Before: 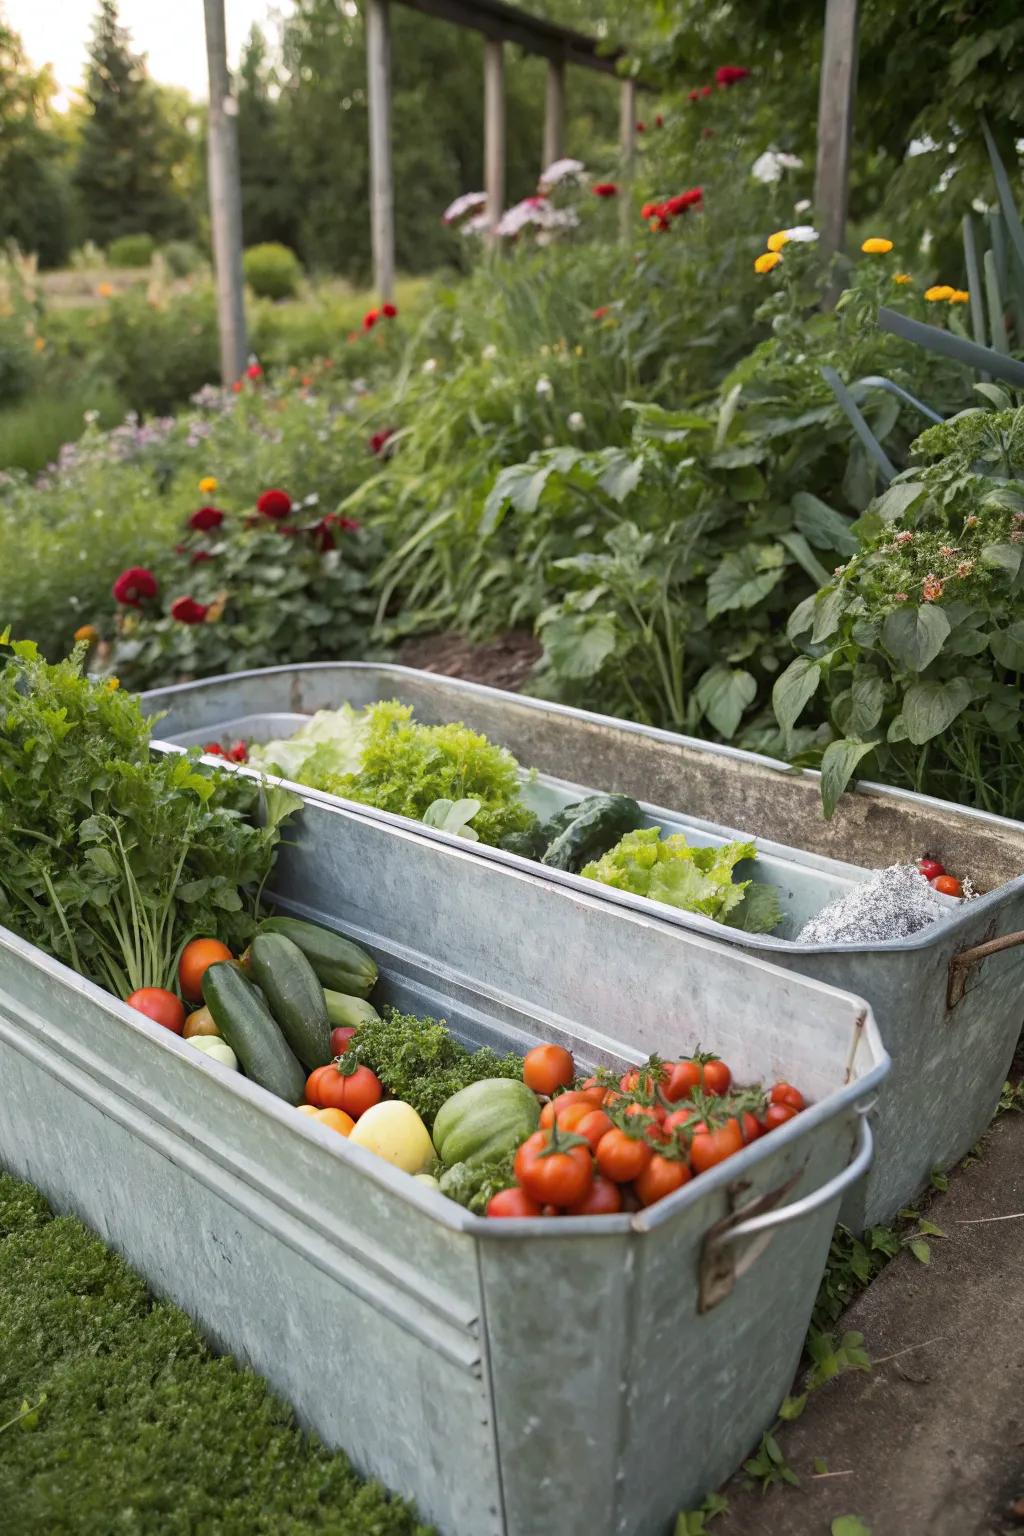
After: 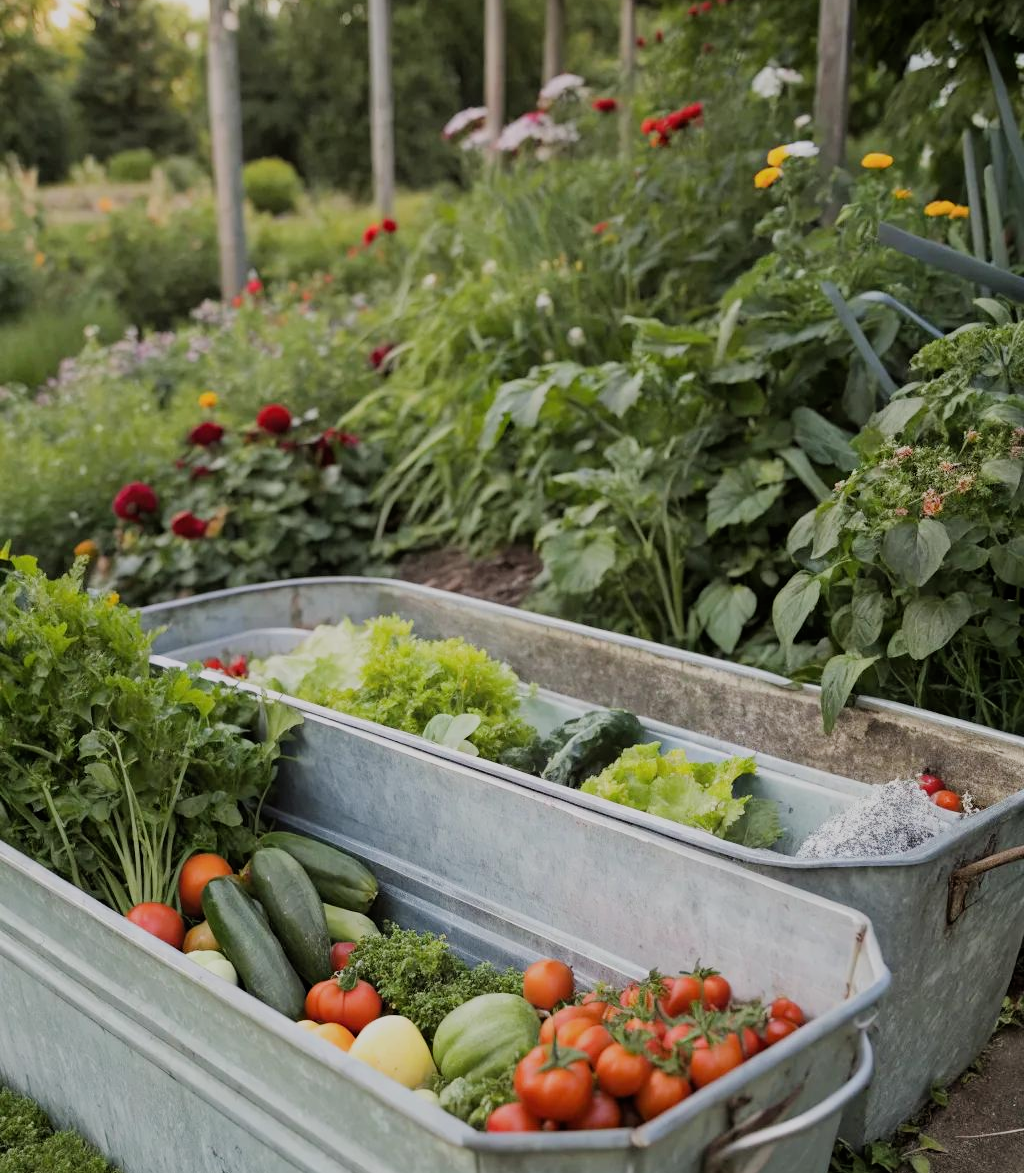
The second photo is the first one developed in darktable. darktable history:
crop: top 5.579%, bottom 18.026%
filmic rgb: black relative exposure -7.65 EV, white relative exposure 4.56 EV, hardness 3.61
